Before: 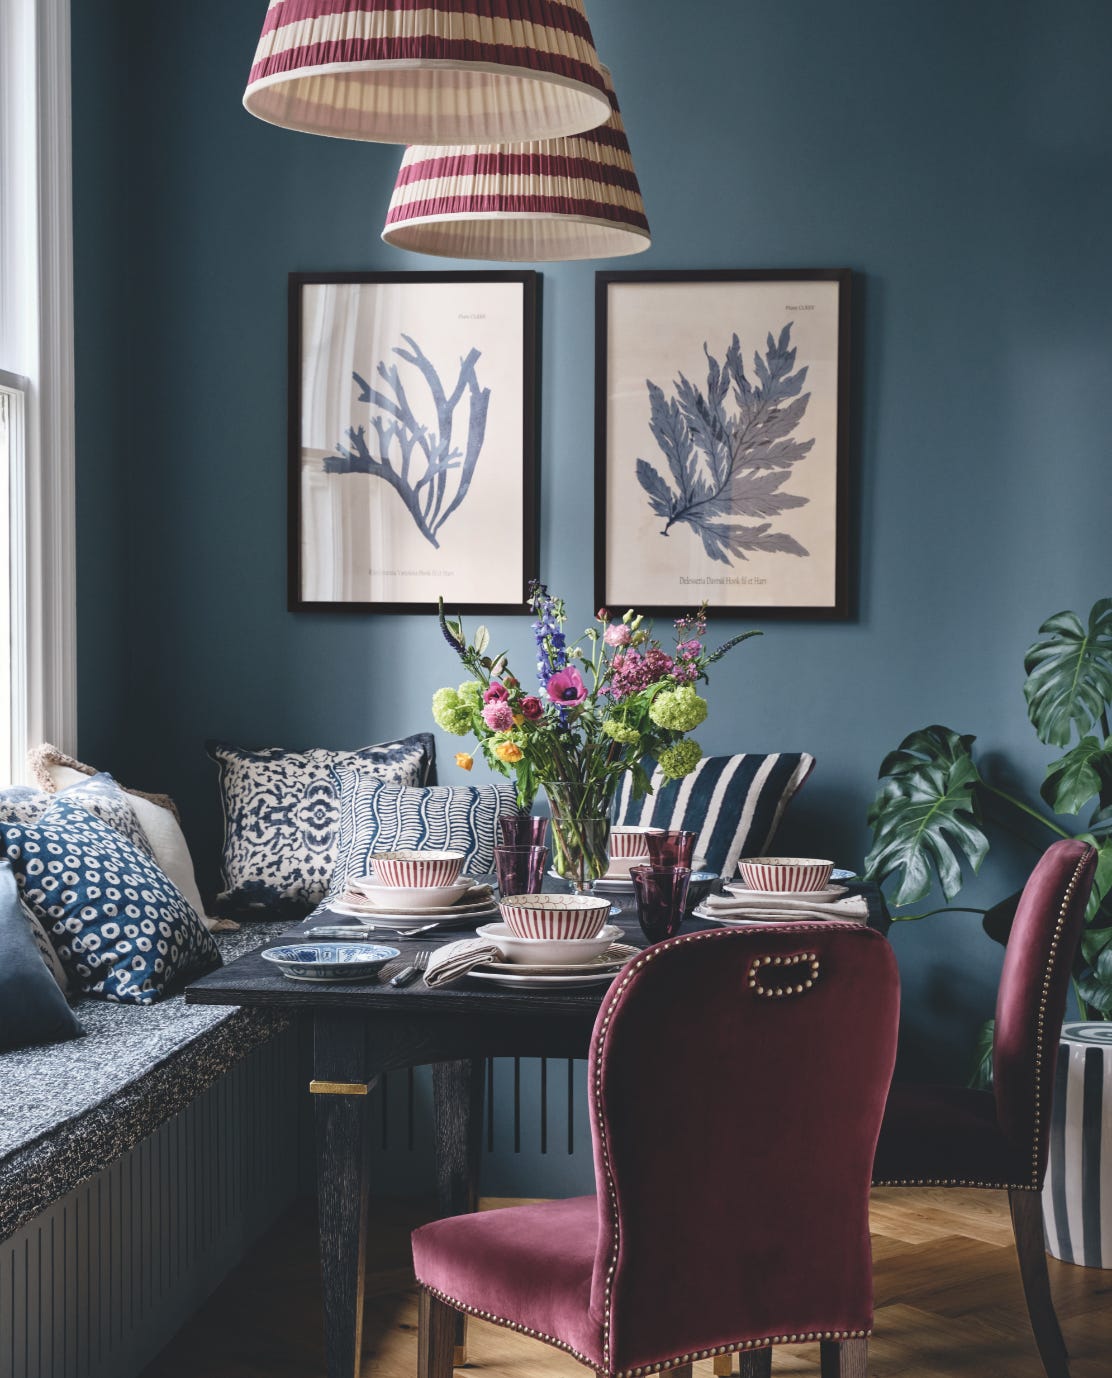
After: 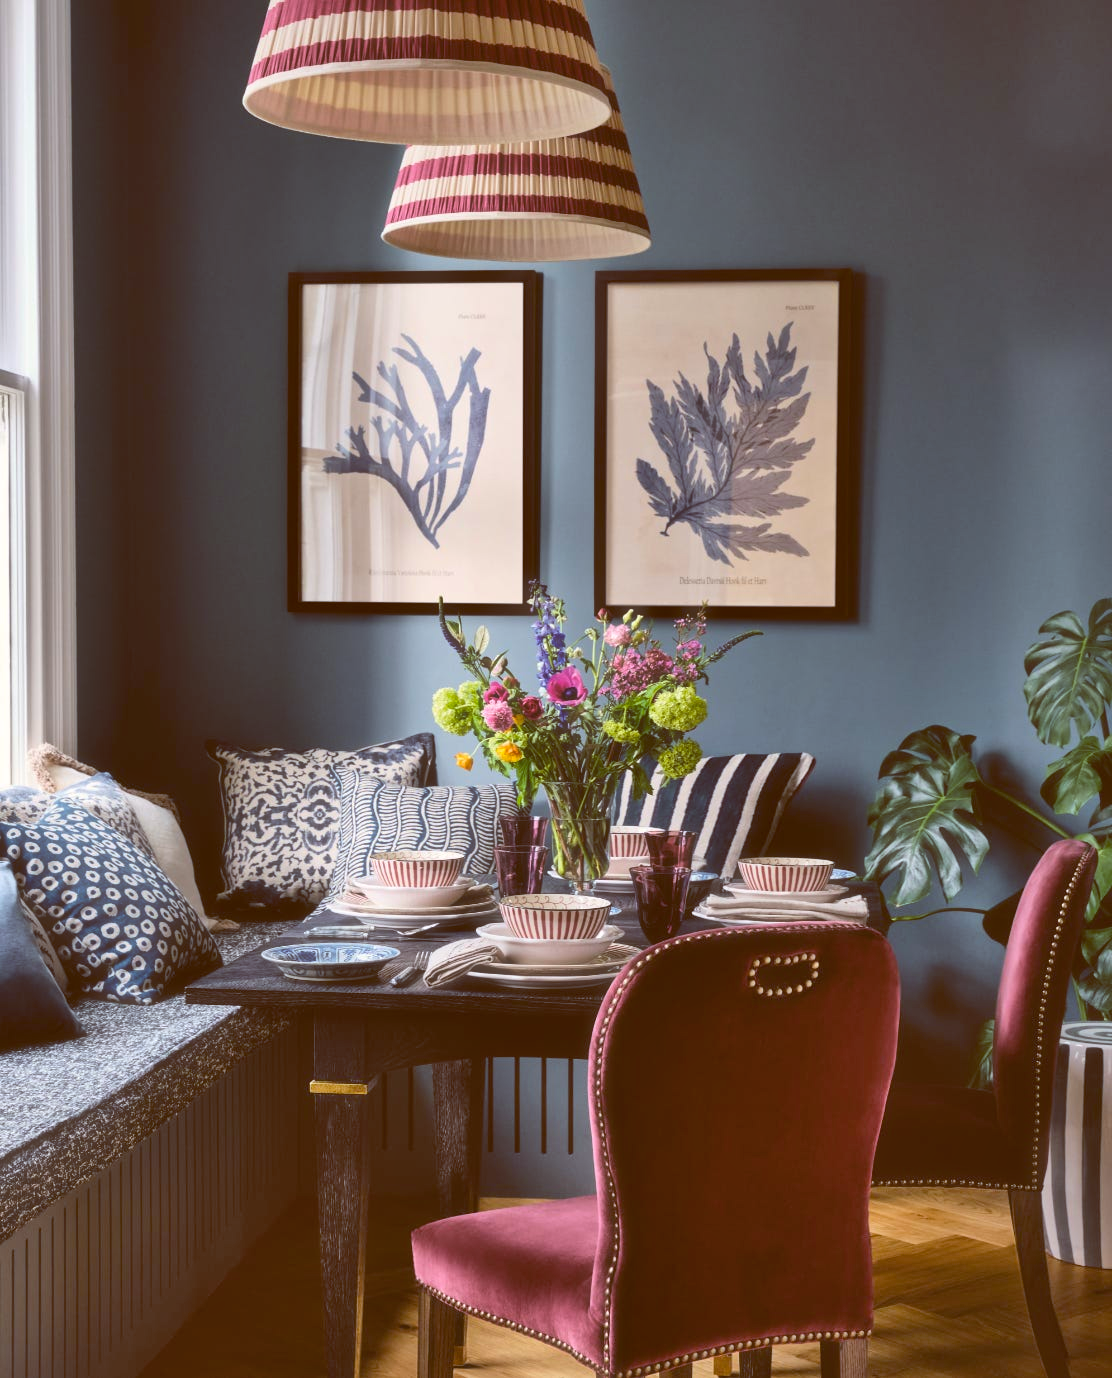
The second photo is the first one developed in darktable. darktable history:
shadows and highlights: soften with gaussian
haze removal: strength -0.1, compatibility mode true, adaptive false
color balance rgb: shadows lift › luminance -20.323%, global offset › chroma 0.405%, global offset › hue 31.38°, linear chroma grading › shadows -30.198%, linear chroma grading › global chroma 35.314%, perceptual saturation grading › global saturation 0.318%, global vibrance 20%
